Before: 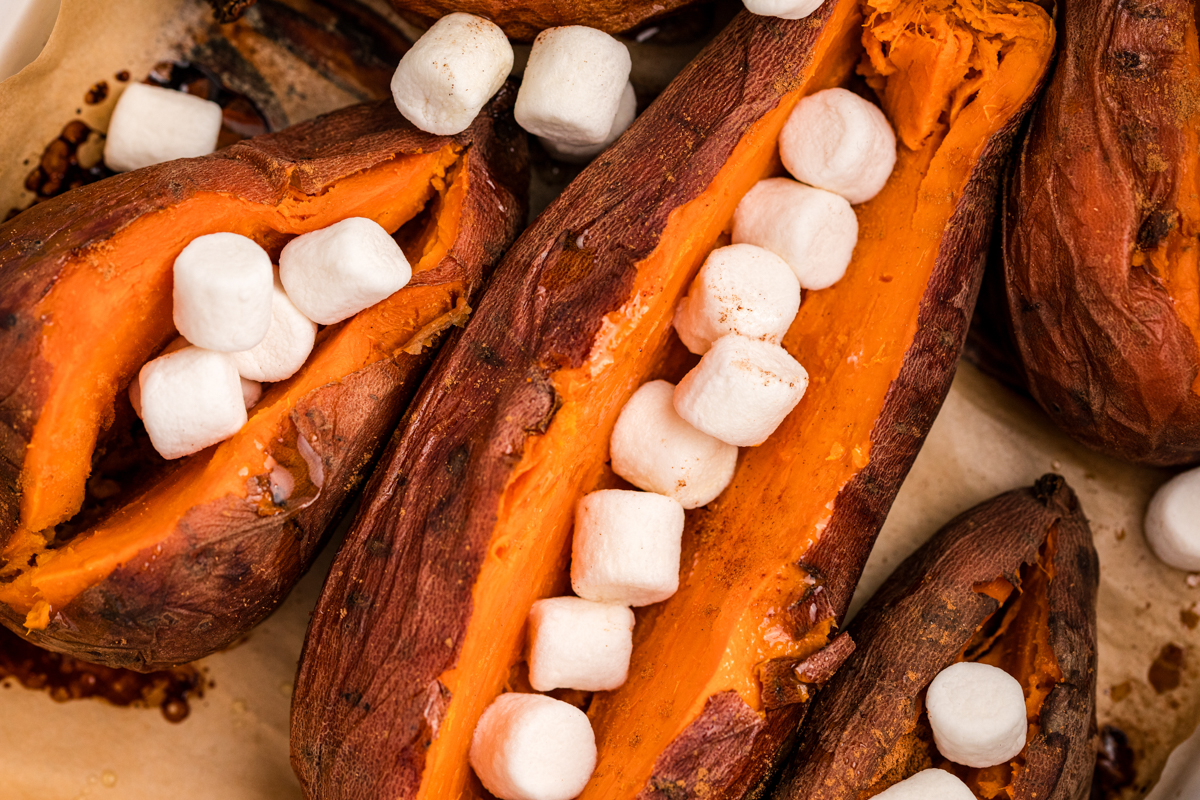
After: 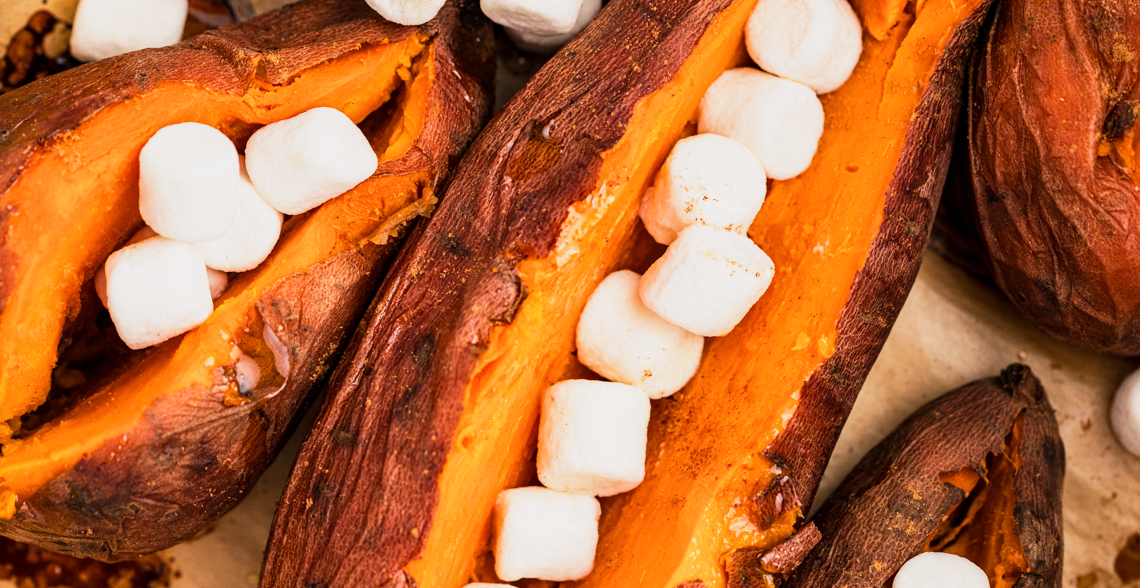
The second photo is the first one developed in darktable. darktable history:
crop and rotate: left 2.901%, top 13.756%, right 2.028%, bottom 12.724%
base curve: curves: ch0 [(0, 0) (0.088, 0.125) (0.176, 0.251) (0.354, 0.501) (0.613, 0.749) (1, 0.877)], preserve colors none
